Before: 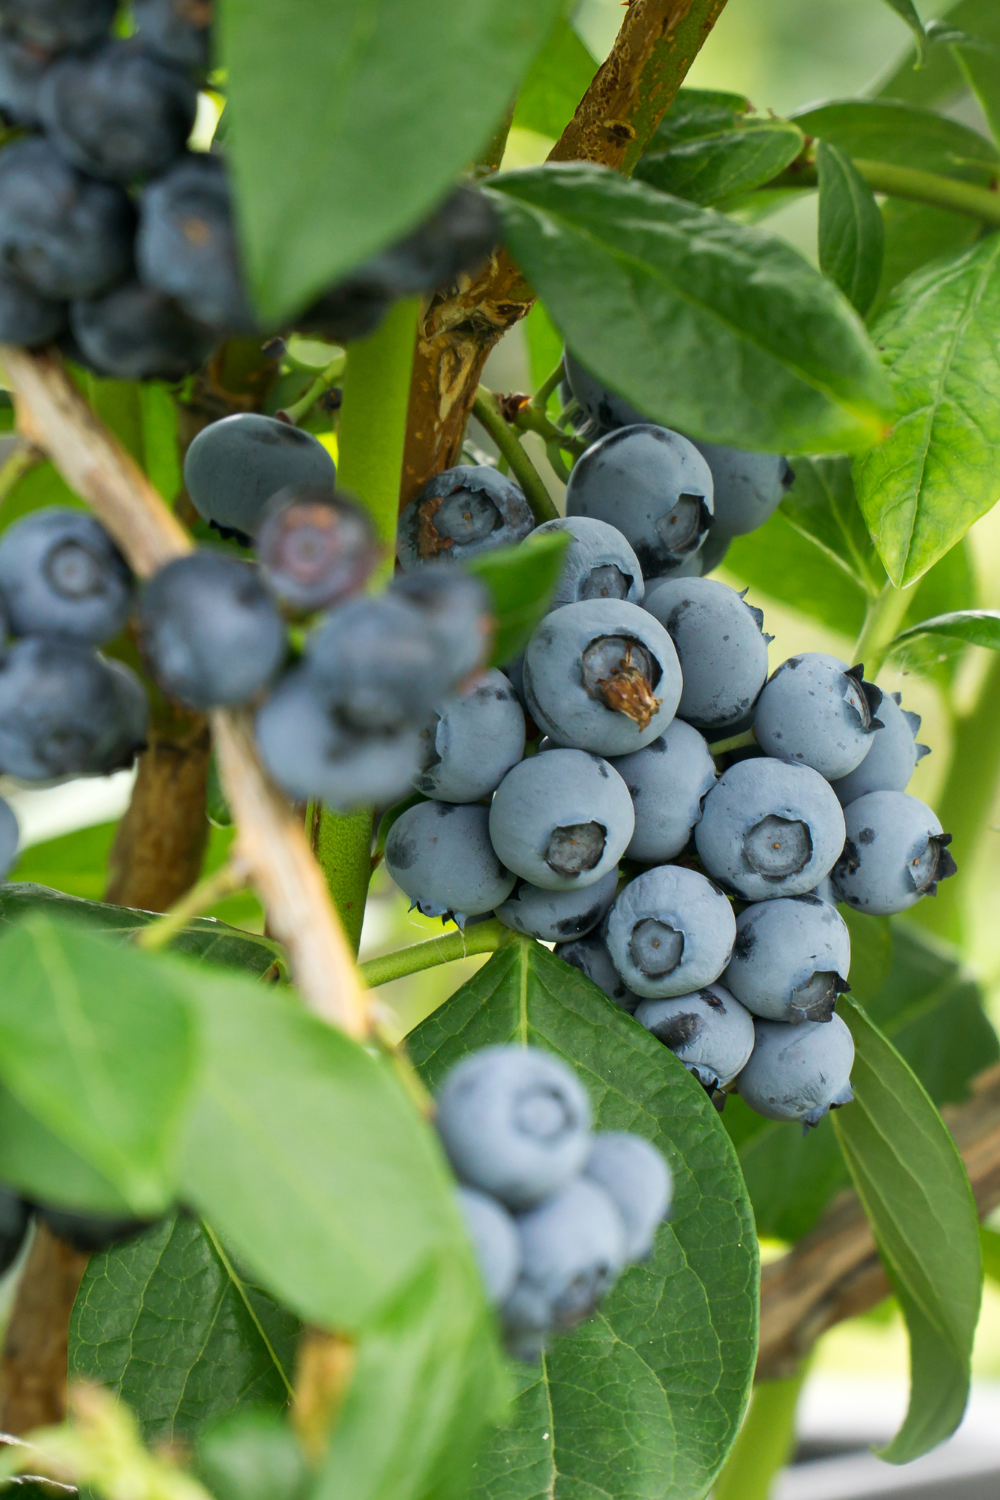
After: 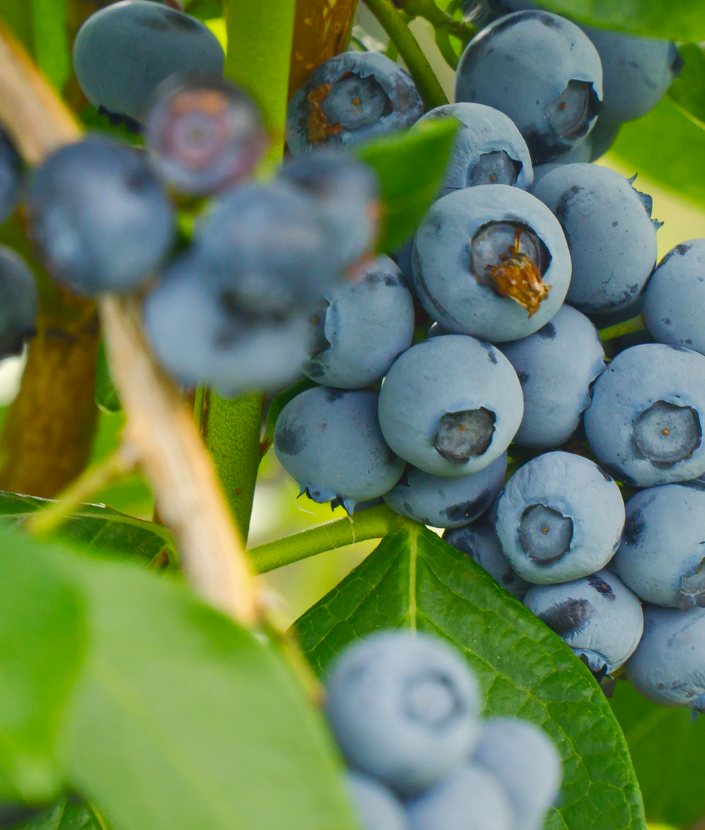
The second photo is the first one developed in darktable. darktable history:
color balance rgb: shadows lift › chroma 3%, shadows lift › hue 280.8°, power › hue 330°, highlights gain › chroma 3%, highlights gain › hue 75.6°, global offset › luminance 0.7%, perceptual saturation grading › global saturation 20%, perceptual saturation grading › highlights -25%, perceptual saturation grading › shadows 50%, global vibrance 20.33%
white balance: red 0.982, blue 1.018
shadows and highlights: highlights -60
crop: left 11.123%, top 27.61%, right 18.3%, bottom 17.034%
contrast brightness saturation: contrast 0.07
